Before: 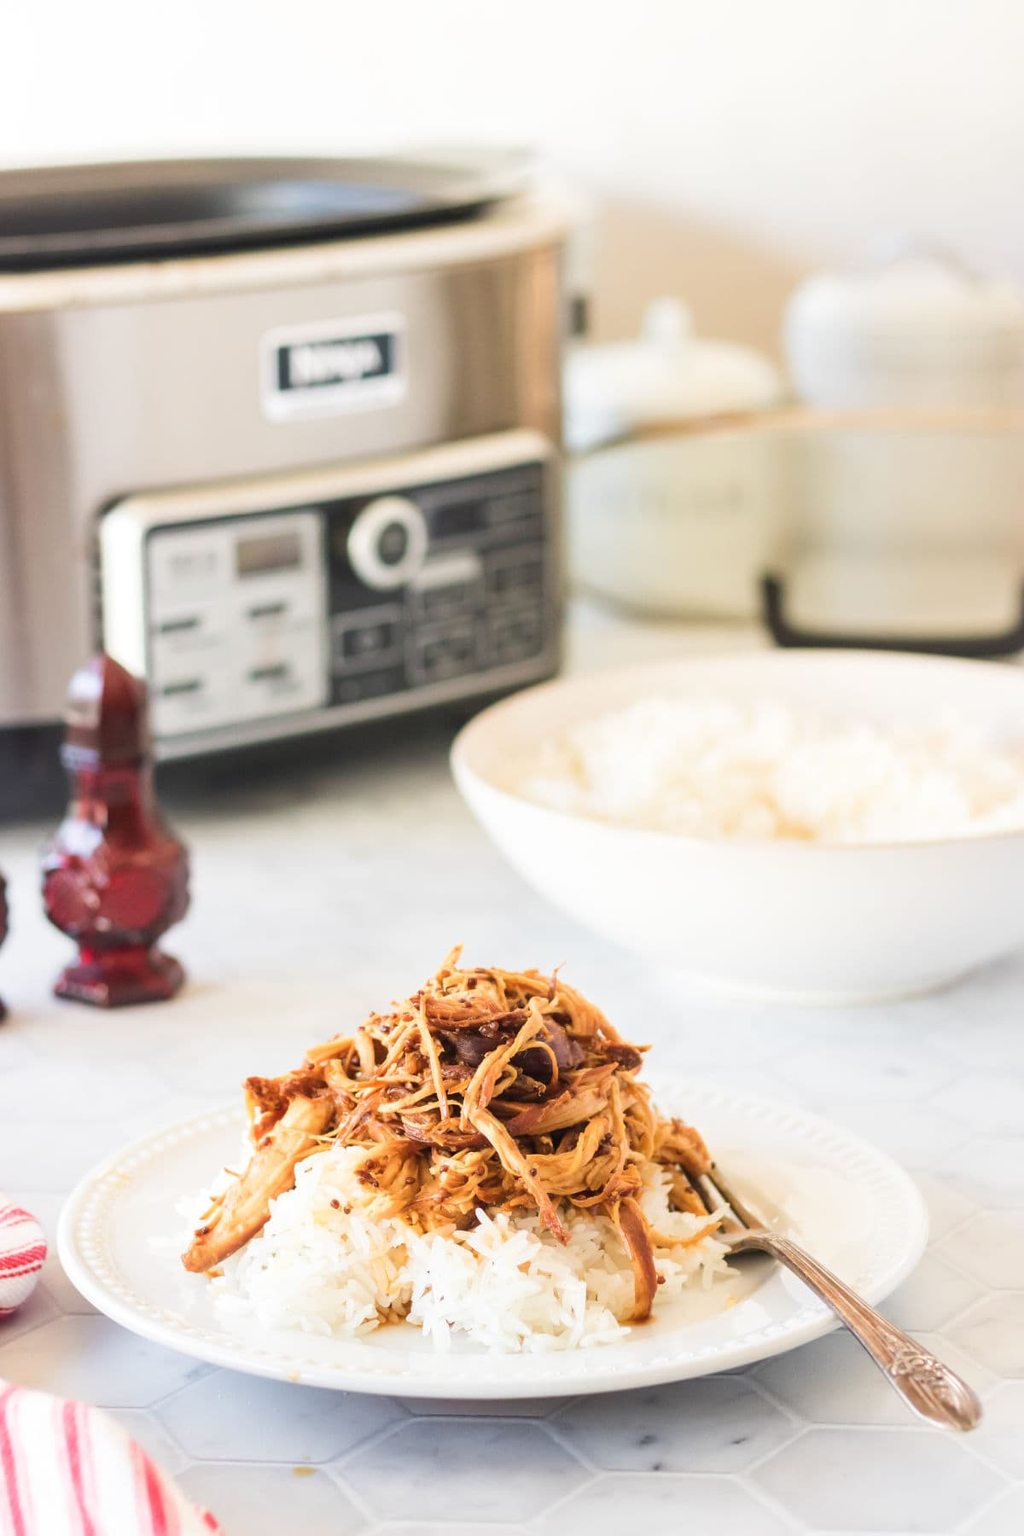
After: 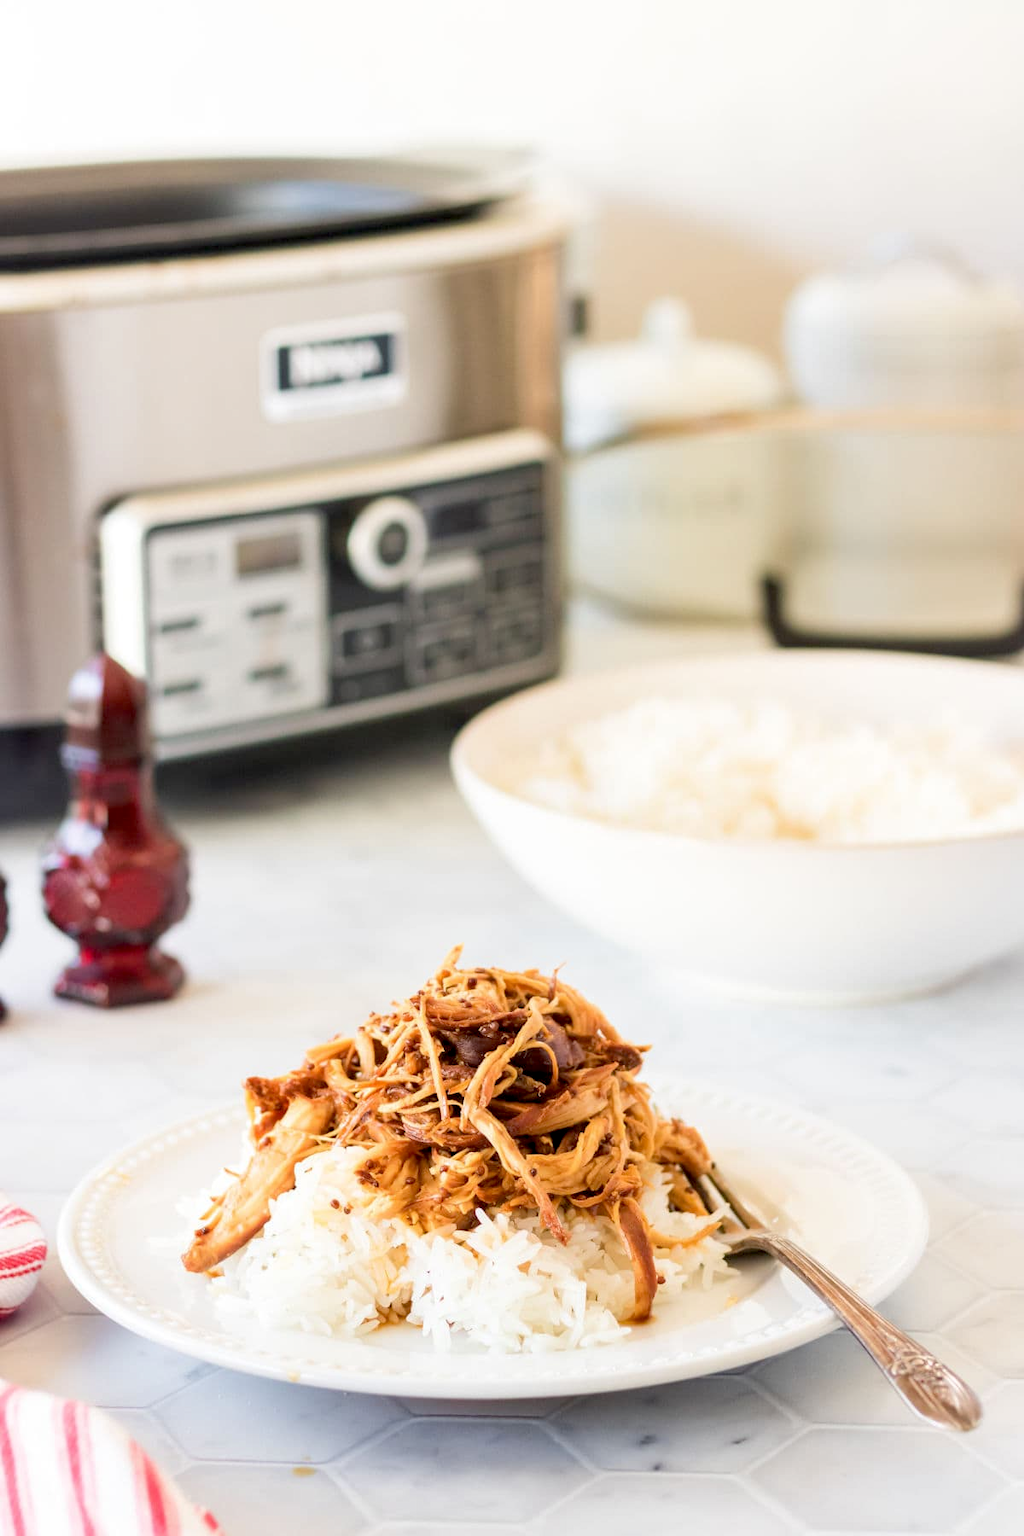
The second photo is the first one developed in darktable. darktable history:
exposure: black level correction 0.013, compensate highlight preservation false
